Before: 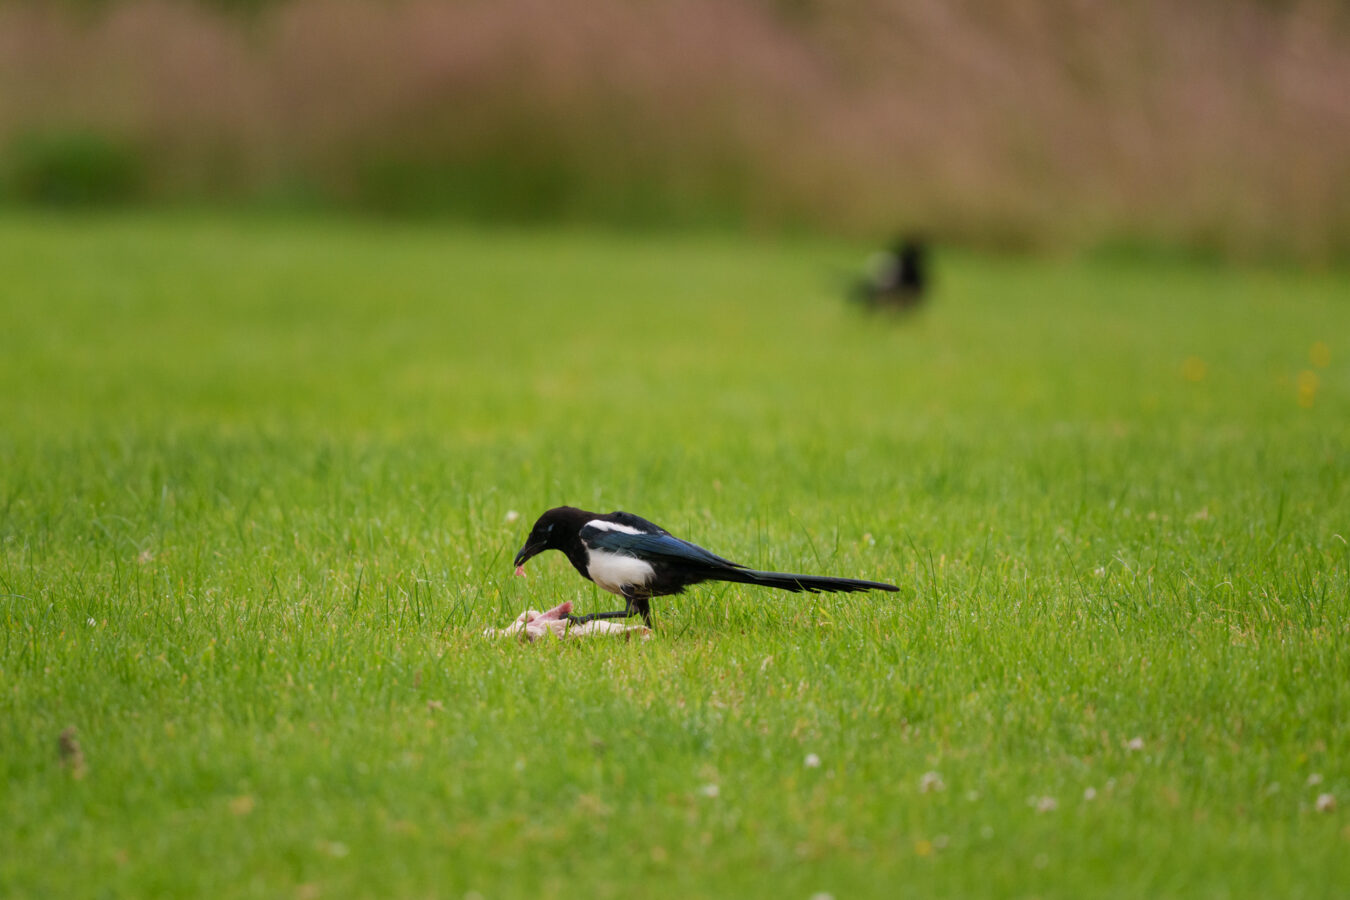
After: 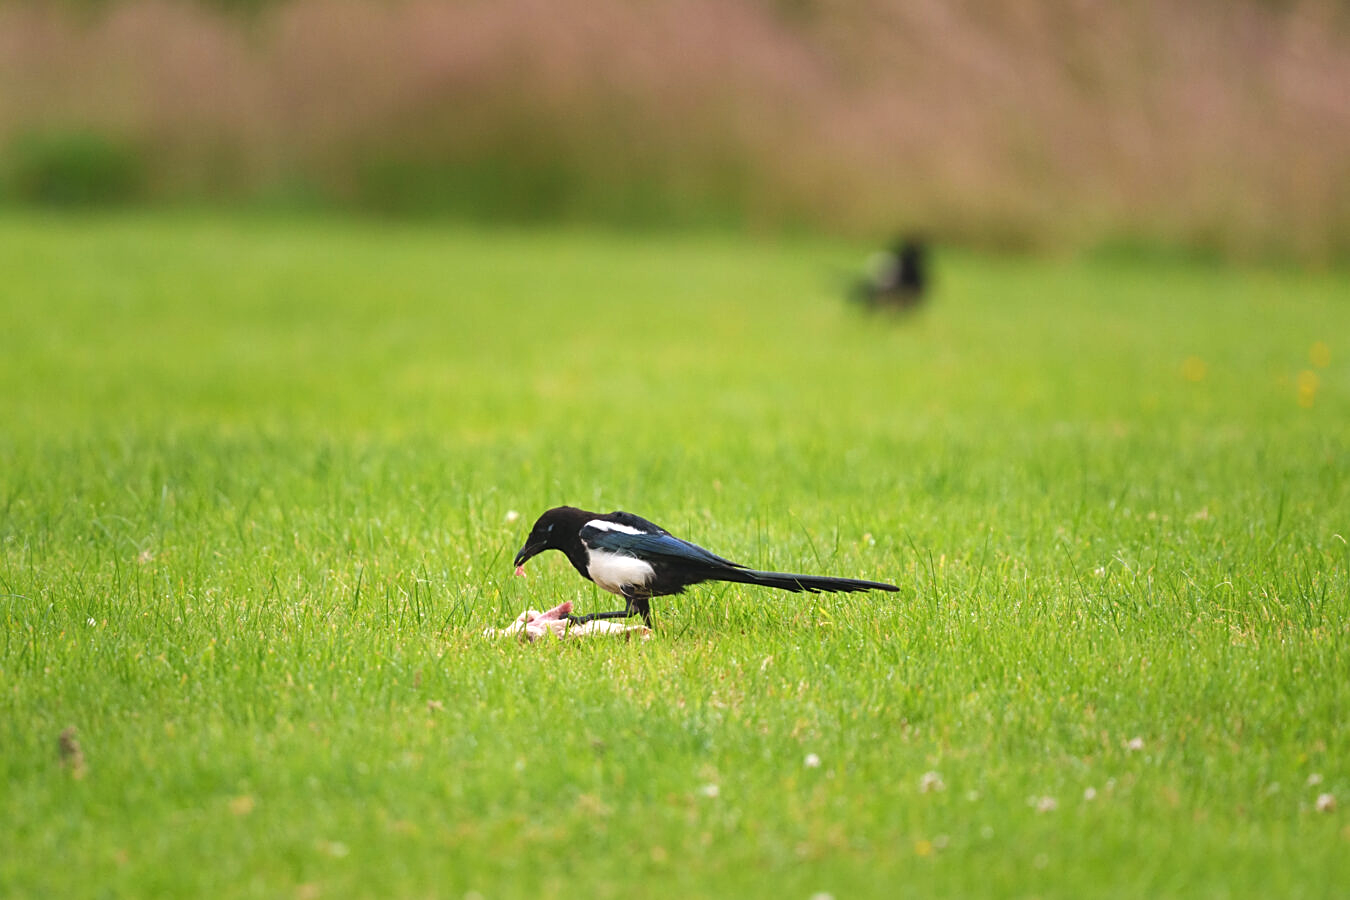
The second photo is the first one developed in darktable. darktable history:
exposure: black level correction -0.005, exposure 0.622 EV, compensate highlight preservation false
sharpen: on, module defaults
